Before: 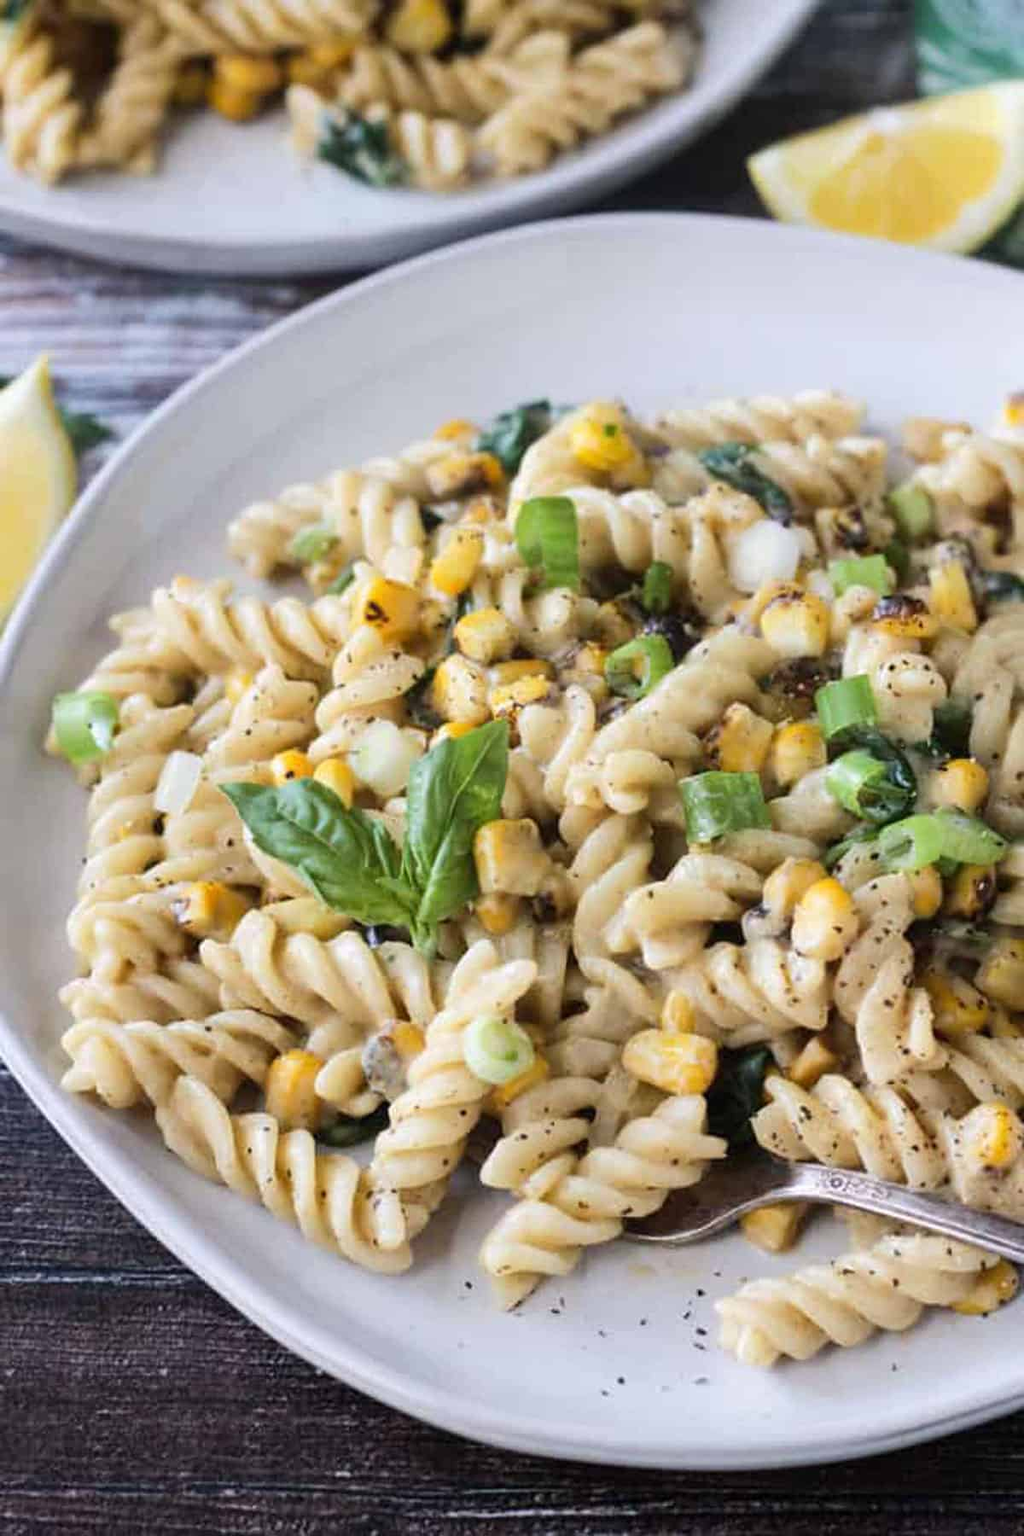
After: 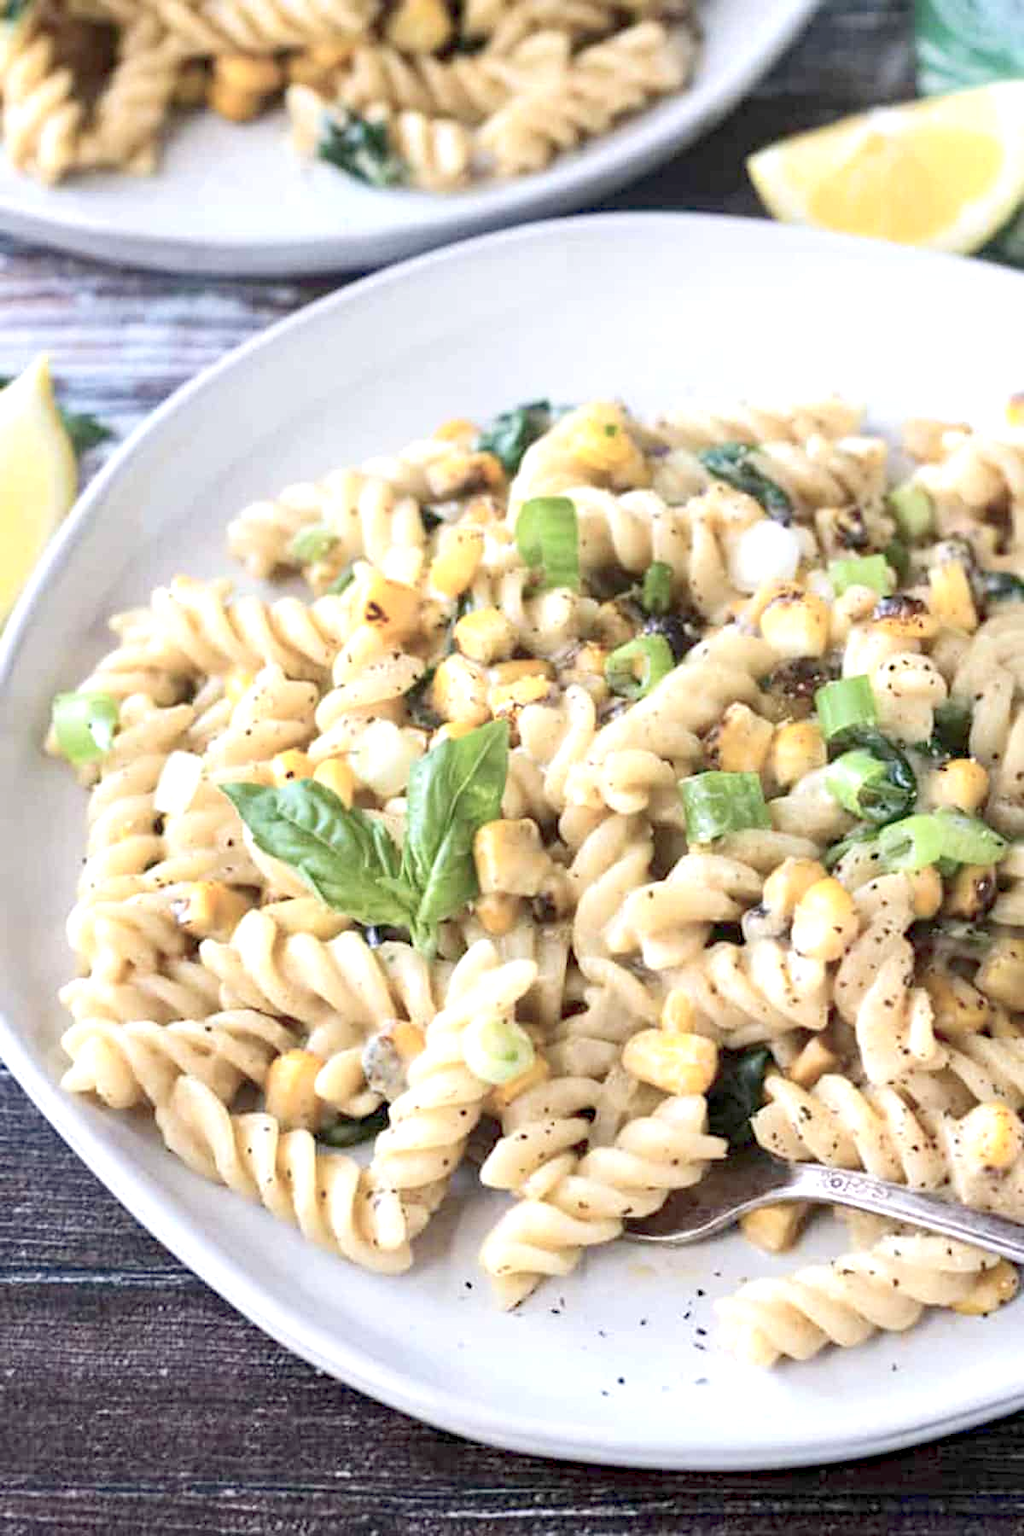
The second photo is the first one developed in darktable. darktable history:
tone curve: curves: ch0 [(0, 0) (0.266, 0.247) (0.741, 0.751) (1, 1)], color space Lab, linked channels, preserve colors none
color balance rgb: perceptual saturation grading › global saturation -27.94%, hue shift -2.27°, contrast -21.26%
haze removal: compatibility mode true, adaptive false
exposure: black level correction 0.001, exposure 1.3 EV, compensate highlight preservation false
